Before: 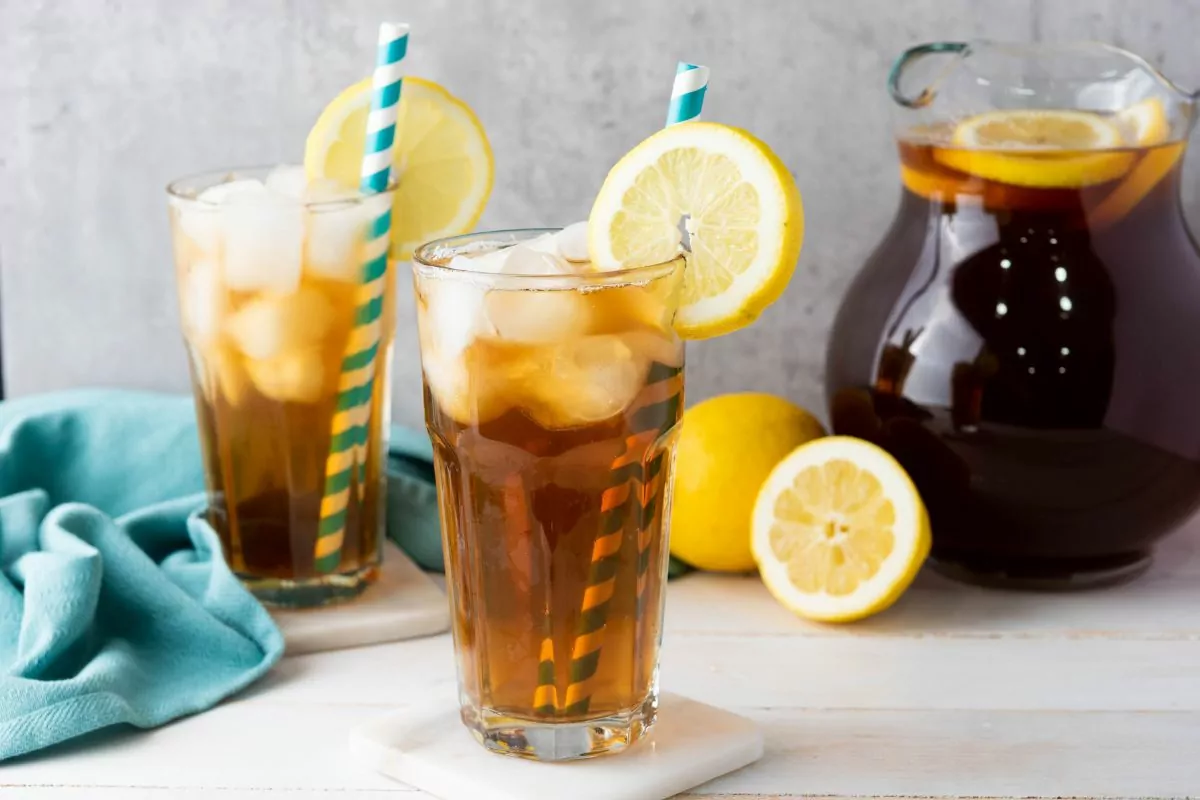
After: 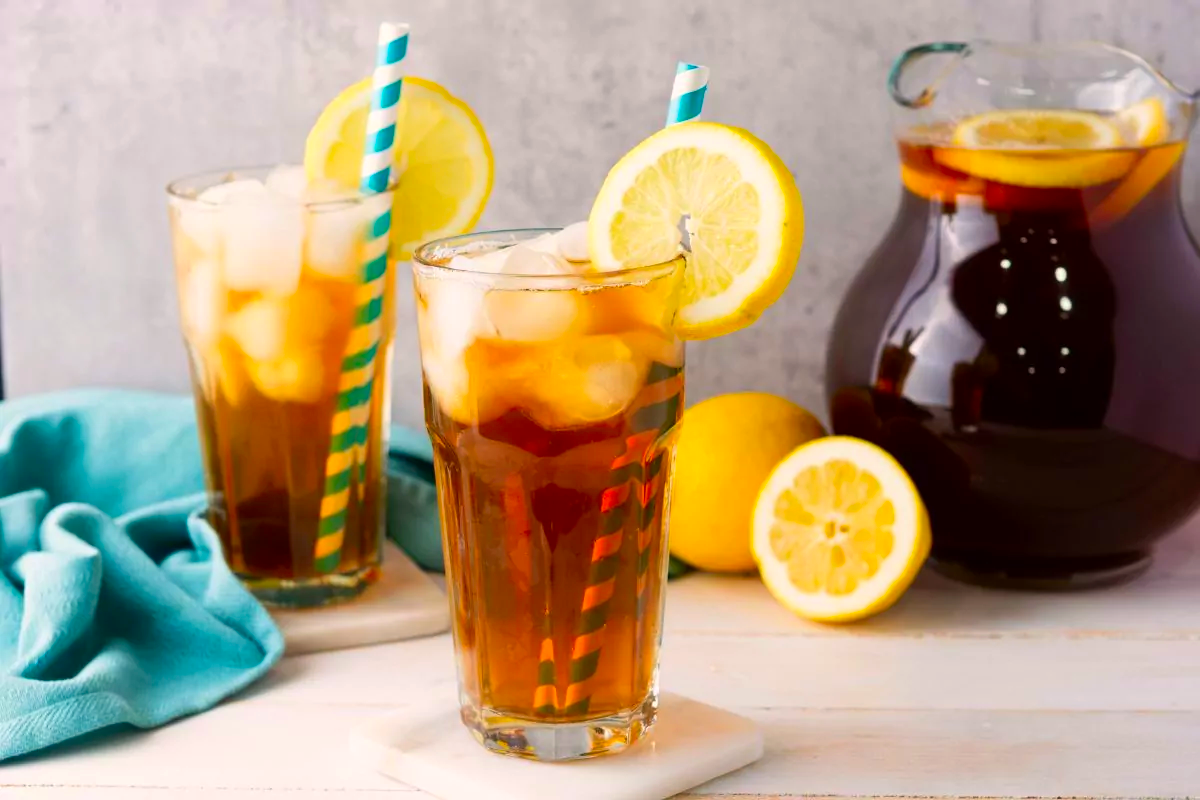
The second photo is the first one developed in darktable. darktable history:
color correction: highlights a* 5.81, highlights b* 4.84
contrast brightness saturation: saturation 0.5
